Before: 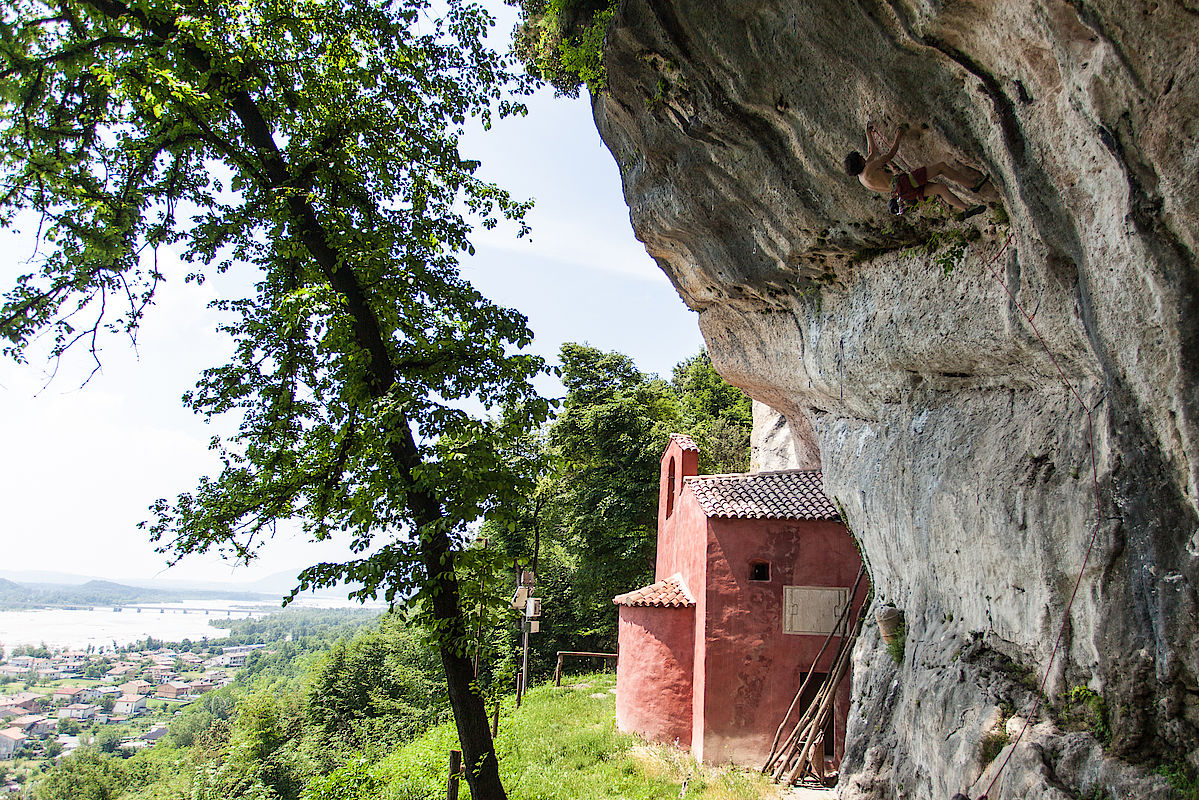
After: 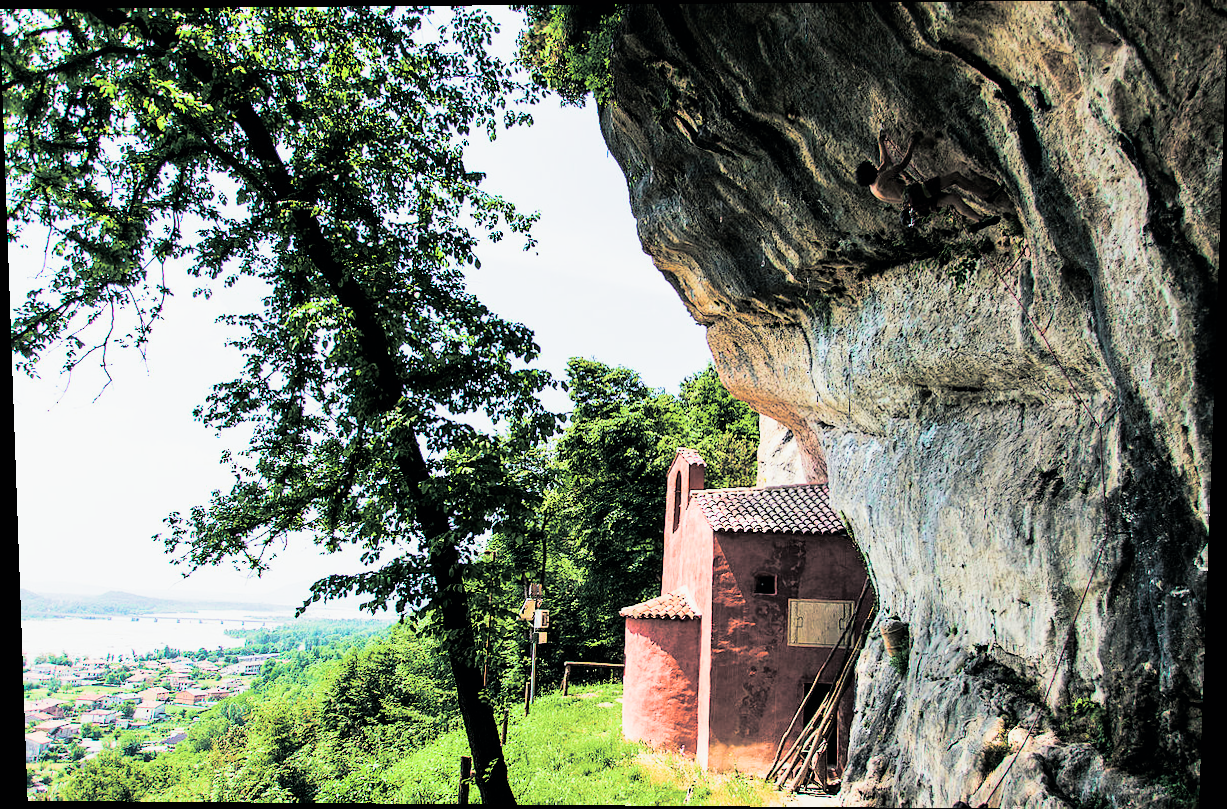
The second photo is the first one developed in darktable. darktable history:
contrast brightness saturation: contrast 0.11, saturation -0.17
split-toning: shadows › hue 201.6°, shadows › saturation 0.16, highlights › hue 50.4°, highlights › saturation 0.2, balance -49.9
filmic rgb: black relative exposure -16 EV, white relative exposure 6.29 EV, hardness 5.1, contrast 1.35
color correction: saturation 1.1
rotate and perspective: lens shift (vertical) 0.048, lens shift (horizontal) -0.024, automatic cropping off
tone curve: curves: ch0 [(0, 0) (0.051, 0.047) (0.102, 0.099) (0.232, 0.249) (0.462, 0.501) (0.698, 0.761) (0.908, 0.946) (1, 1)]; ch1 [(0, 0) (0.339, 0.298) (0.402, 0.363) (0.453, 0.413) (0.485, 0.469) (0.494, 0.493) (0.504, 0.501) (0.525, 0.533) (0.563, 0.591) (0.597, 0.631) (1, 1)]; ch2 [(0, 0) (0.48, 0.48) (0.504, 0.5) (0.539, 0.554) (0.59, 0.628) (0.642, 0.682) (0.824, 0.815) (1, 1)], color space Lab, independent channels, preserve colors none
velvia: strength 75%
